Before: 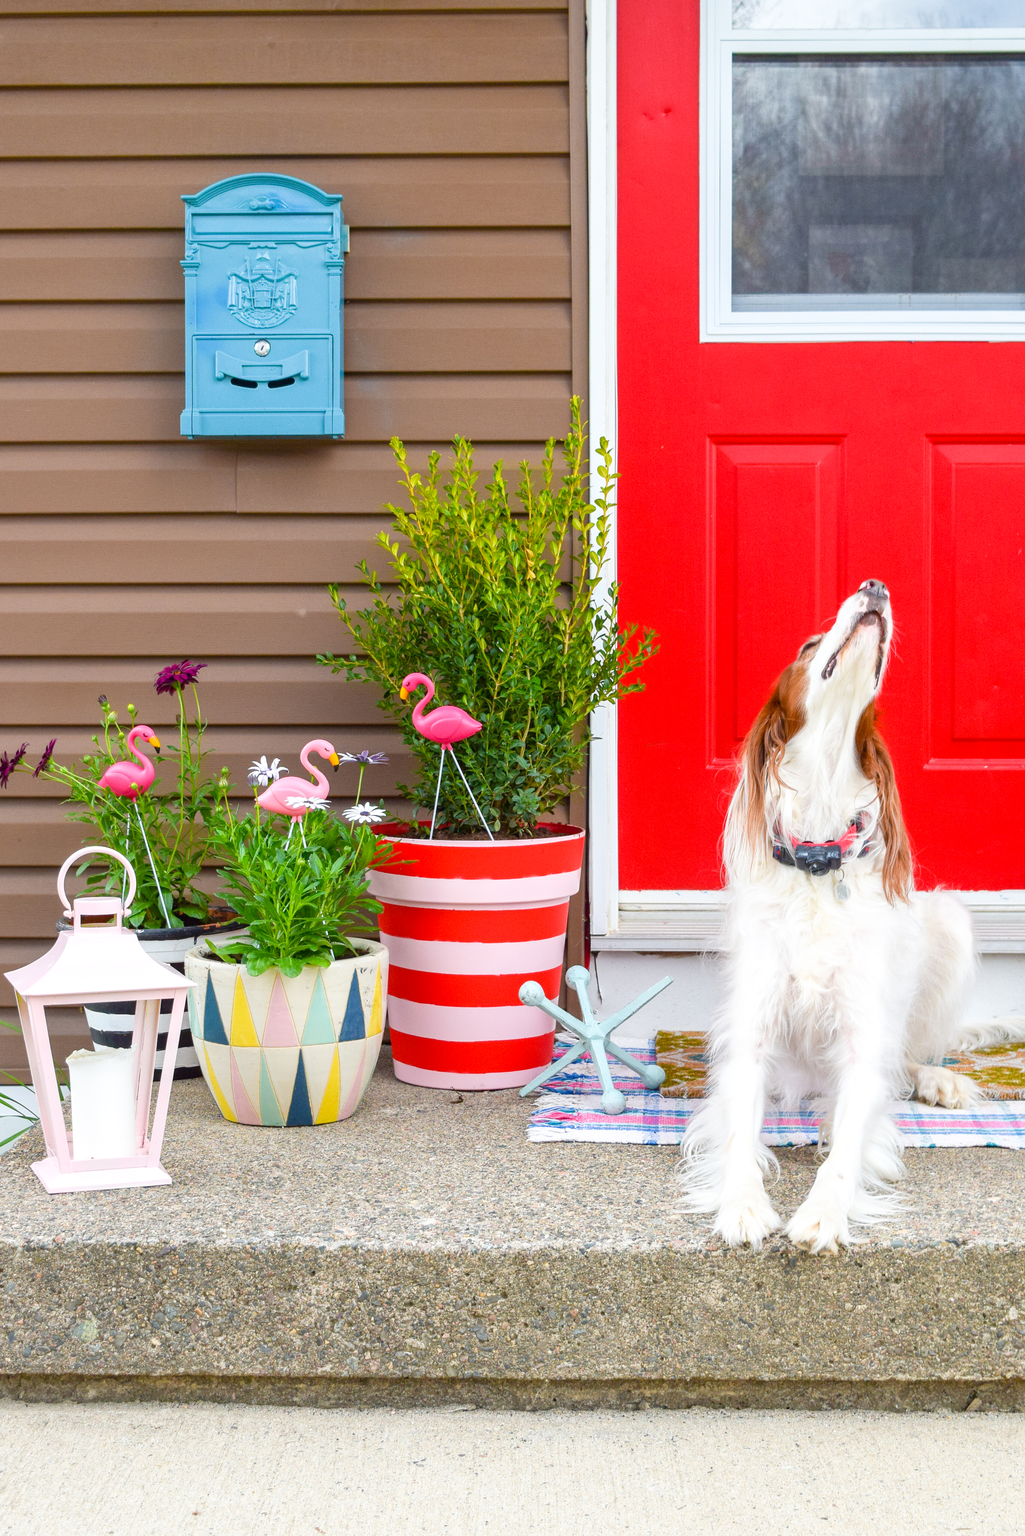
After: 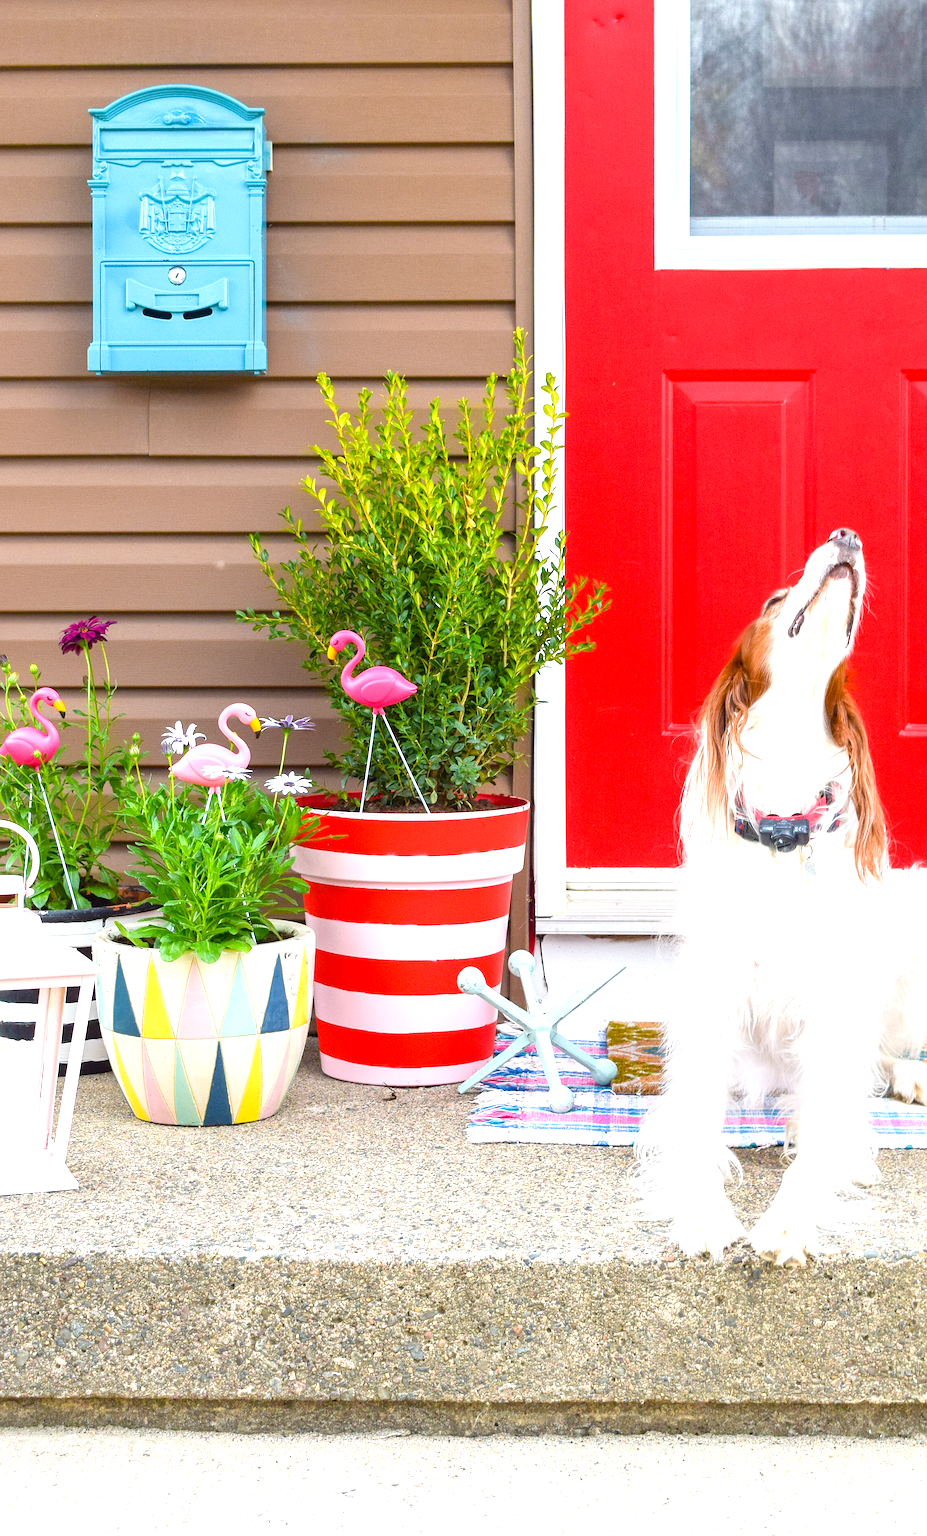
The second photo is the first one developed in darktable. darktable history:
sharpen: amount 0.2
crop: left 9.807%, top 6.259%, right 7.334%, bottom 2.177%
exposure: exposure 0.64 EV, compensate highlight preservation false
